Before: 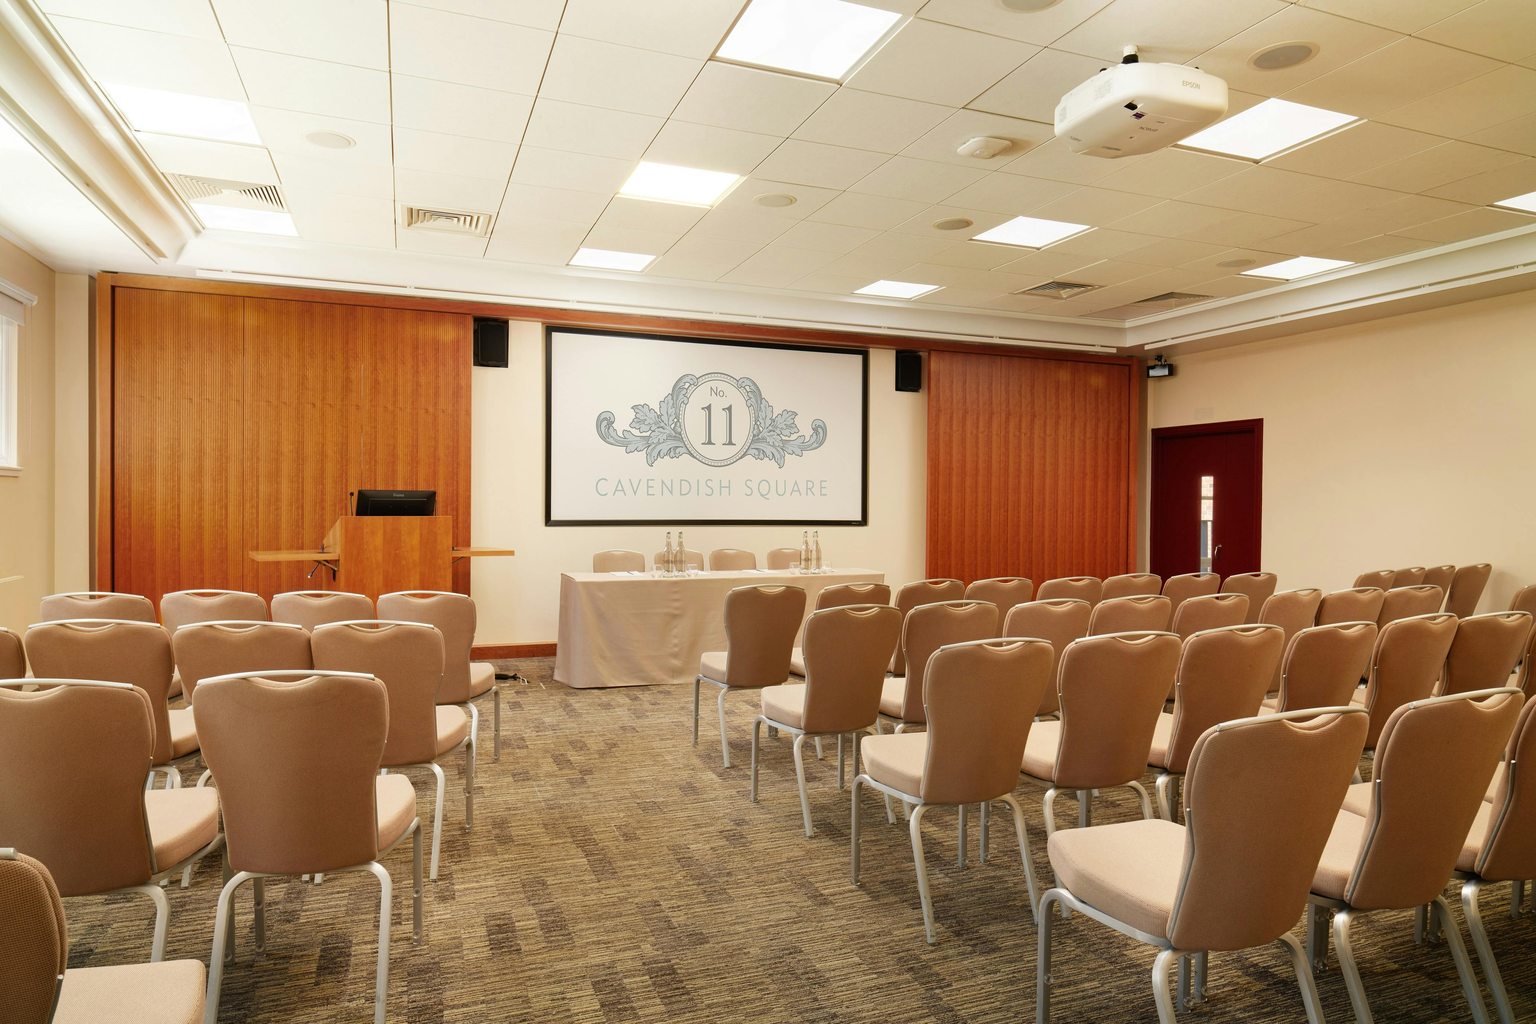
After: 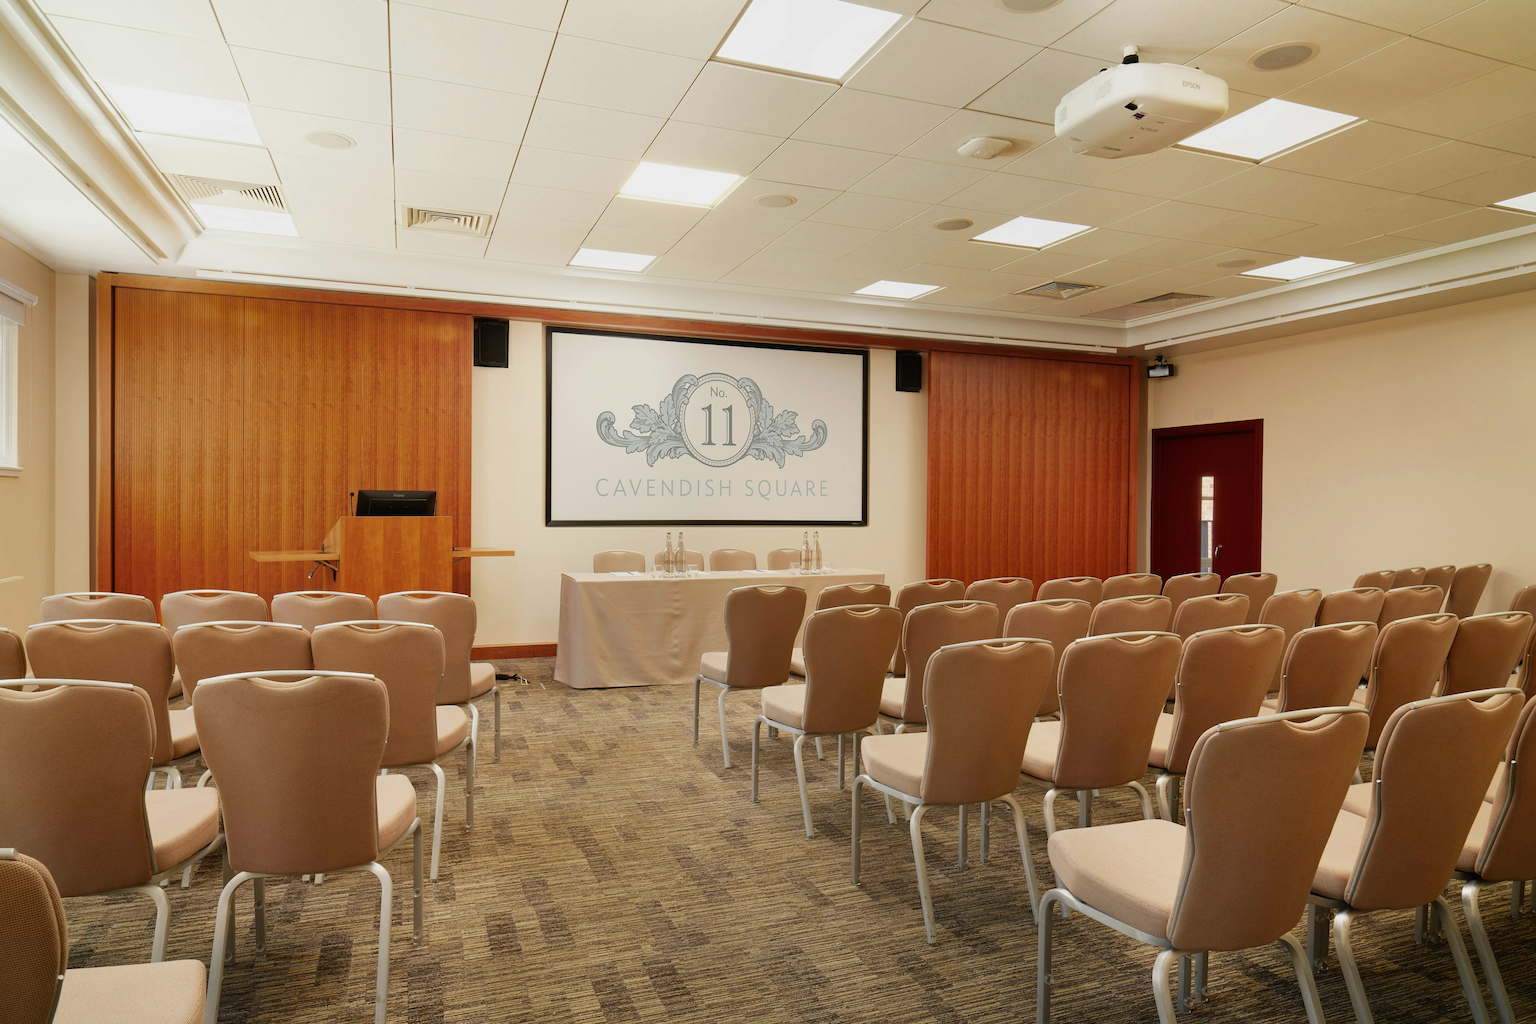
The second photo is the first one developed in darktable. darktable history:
exposure: exposure -0.237 EV, compensate highlight preservation false
